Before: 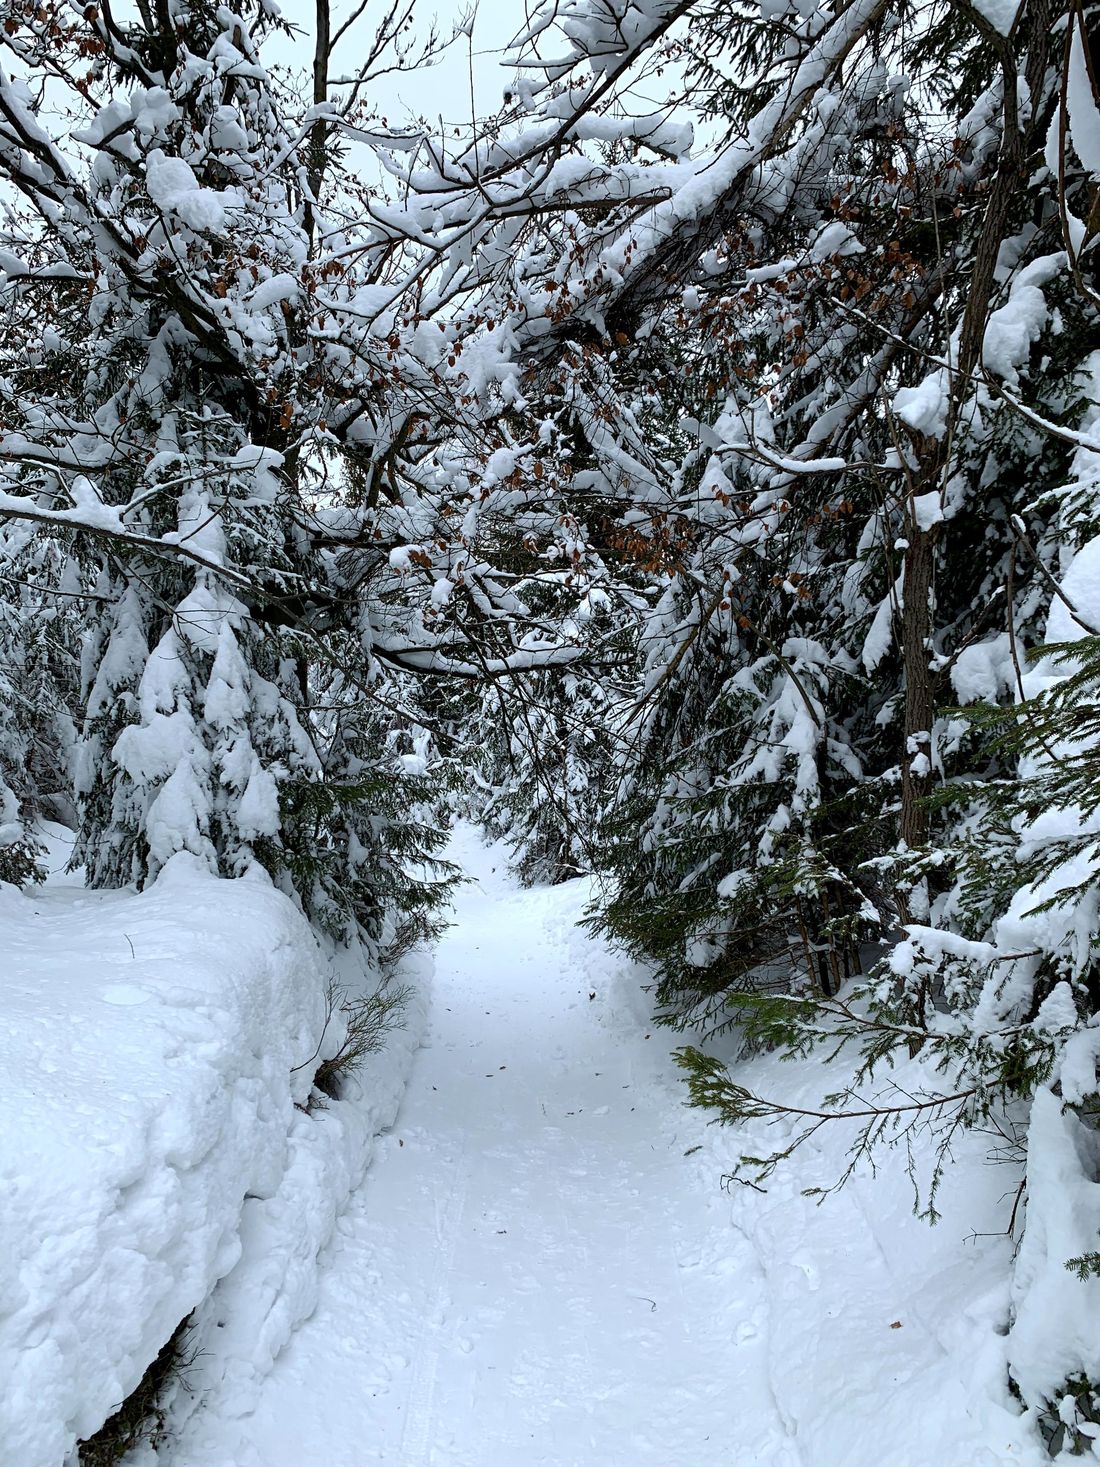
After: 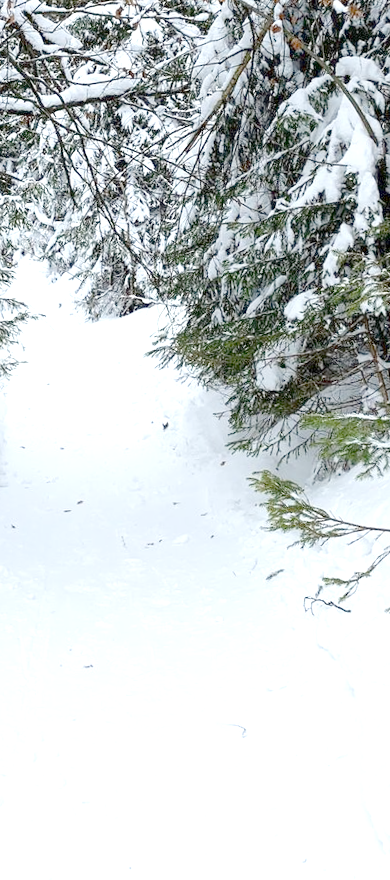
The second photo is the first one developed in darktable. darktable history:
rotate and perspective: rotation -3.18°, automatic cropping off
crop: left 40.878%, top 39.176%, right 25.993%, bottom 3.081%
tone equalizer "contrast tone curve: soft": -8 EV -0.417 EV, -7 EV -0.389 EV, -6 EV -0.333 EV, -5 EV -0.222 EV, -3 EV 0.222 EV, -2 EV 0.333 EV, -1 EV 0.389 EV, +0 EV 0.417 EV, edges refinement/feathering 500, mask exposure compensation -1.57 EV, preserve details no
